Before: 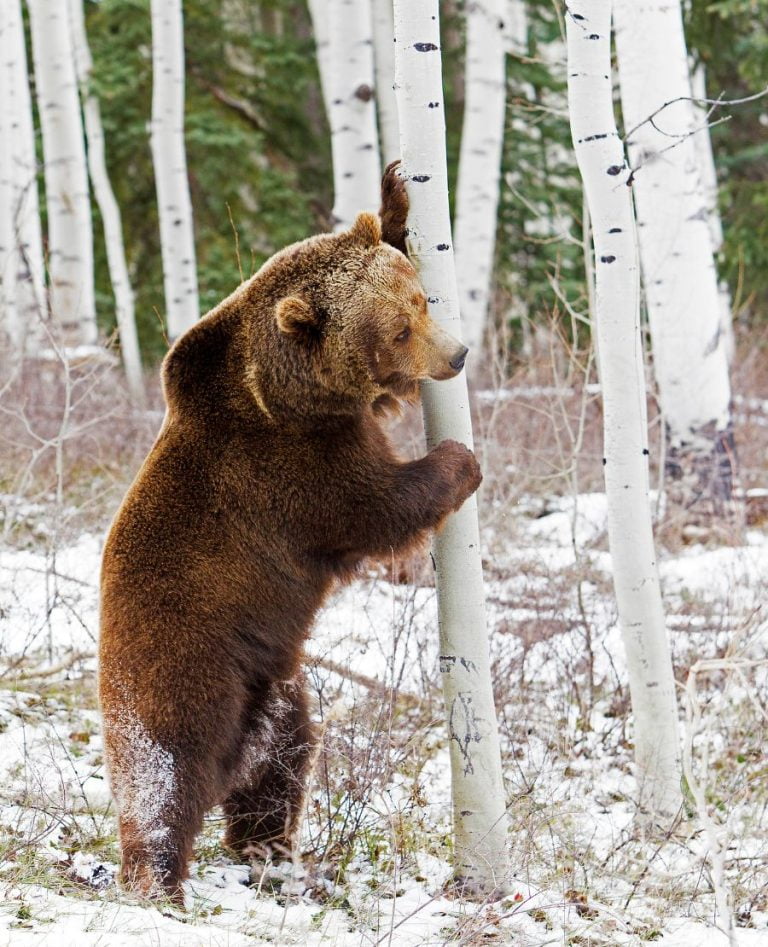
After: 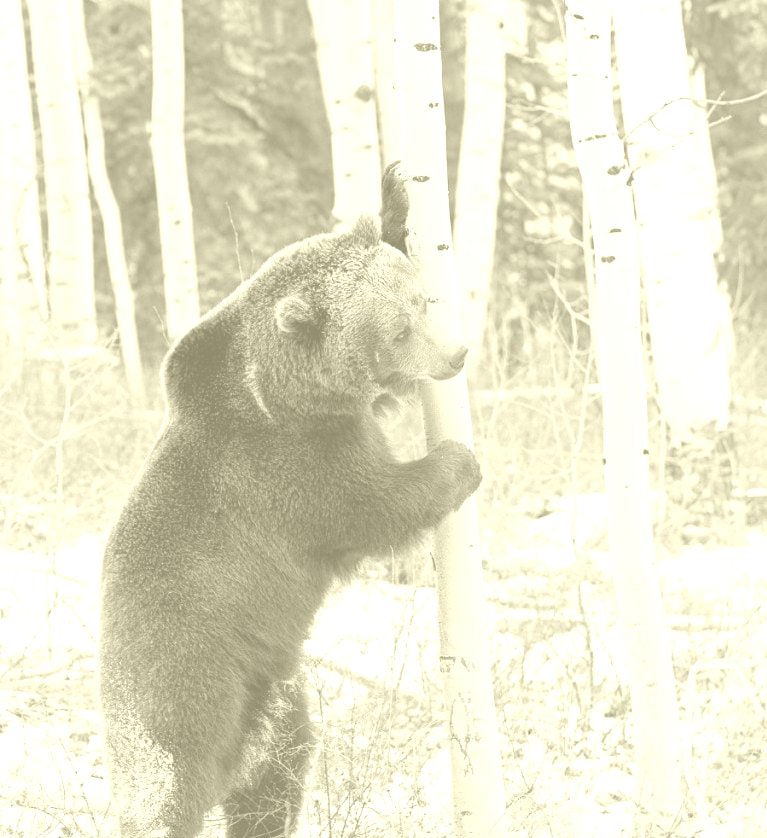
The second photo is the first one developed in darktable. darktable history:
contrast equalizer: y [[0.5, 0.488, 0.462, 0.461, 0.491, 0.5], [0.5 ×6], [0.5 ×6], [0 ×6], [0 ×6]]
exposure: exposure 0.661 EV, compensate highlight preservation false
crop and rotate: top 0%, bottom 11.49%
colorize: hue 43.2°, saturation 40%, version 1
